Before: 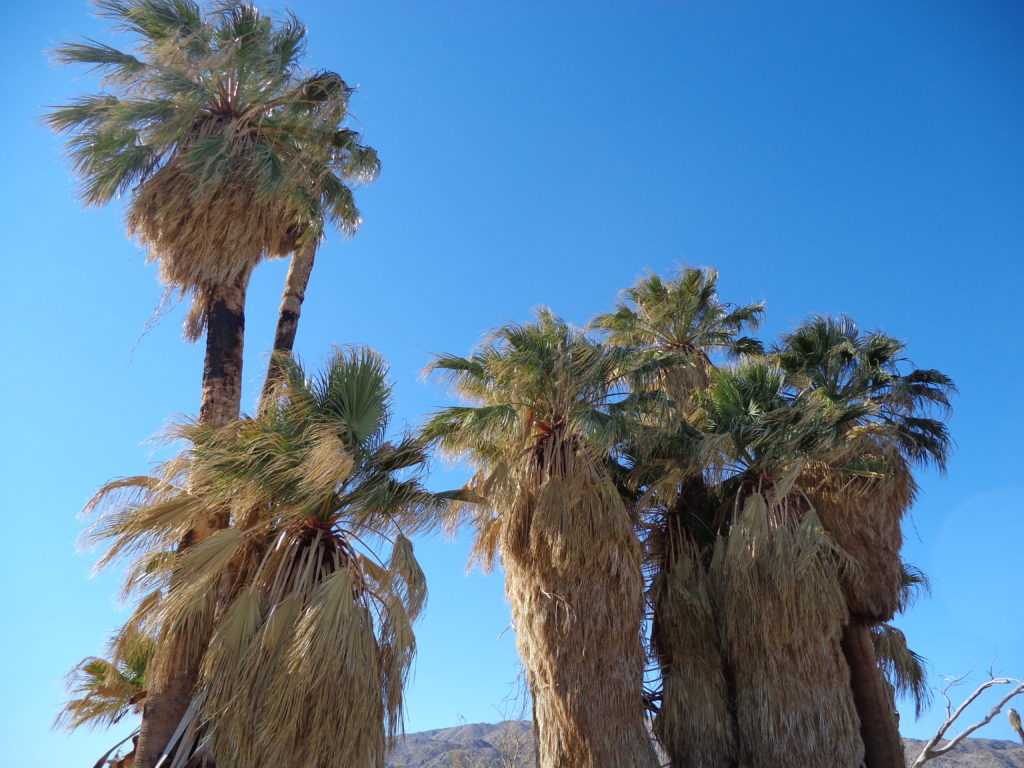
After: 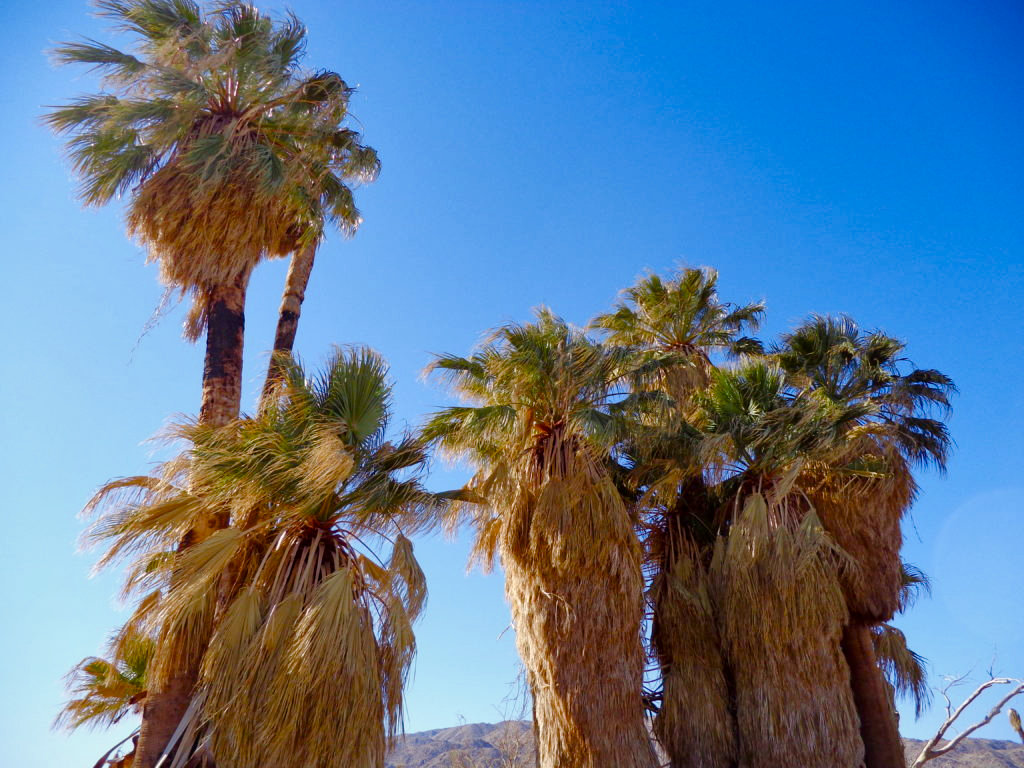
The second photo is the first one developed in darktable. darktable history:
color correction: highlights a* 3.9, highlights b* 5.14
color balance rgb: shadows lift › chroma 4.436%, shadows lift › hue 24.62°, perceptual saturation grading › global saturation 24.672%, perceptual saturation grading › highlights -50.903%, perceptual saturation grading › mid-tones 19.107%, perceptual saturation grading › shadows 60.601%, global vibrance 20%
local contrast: mode bilateral grid, contrast 21, coarseness 51, detail 120%, midtone range 0.2
